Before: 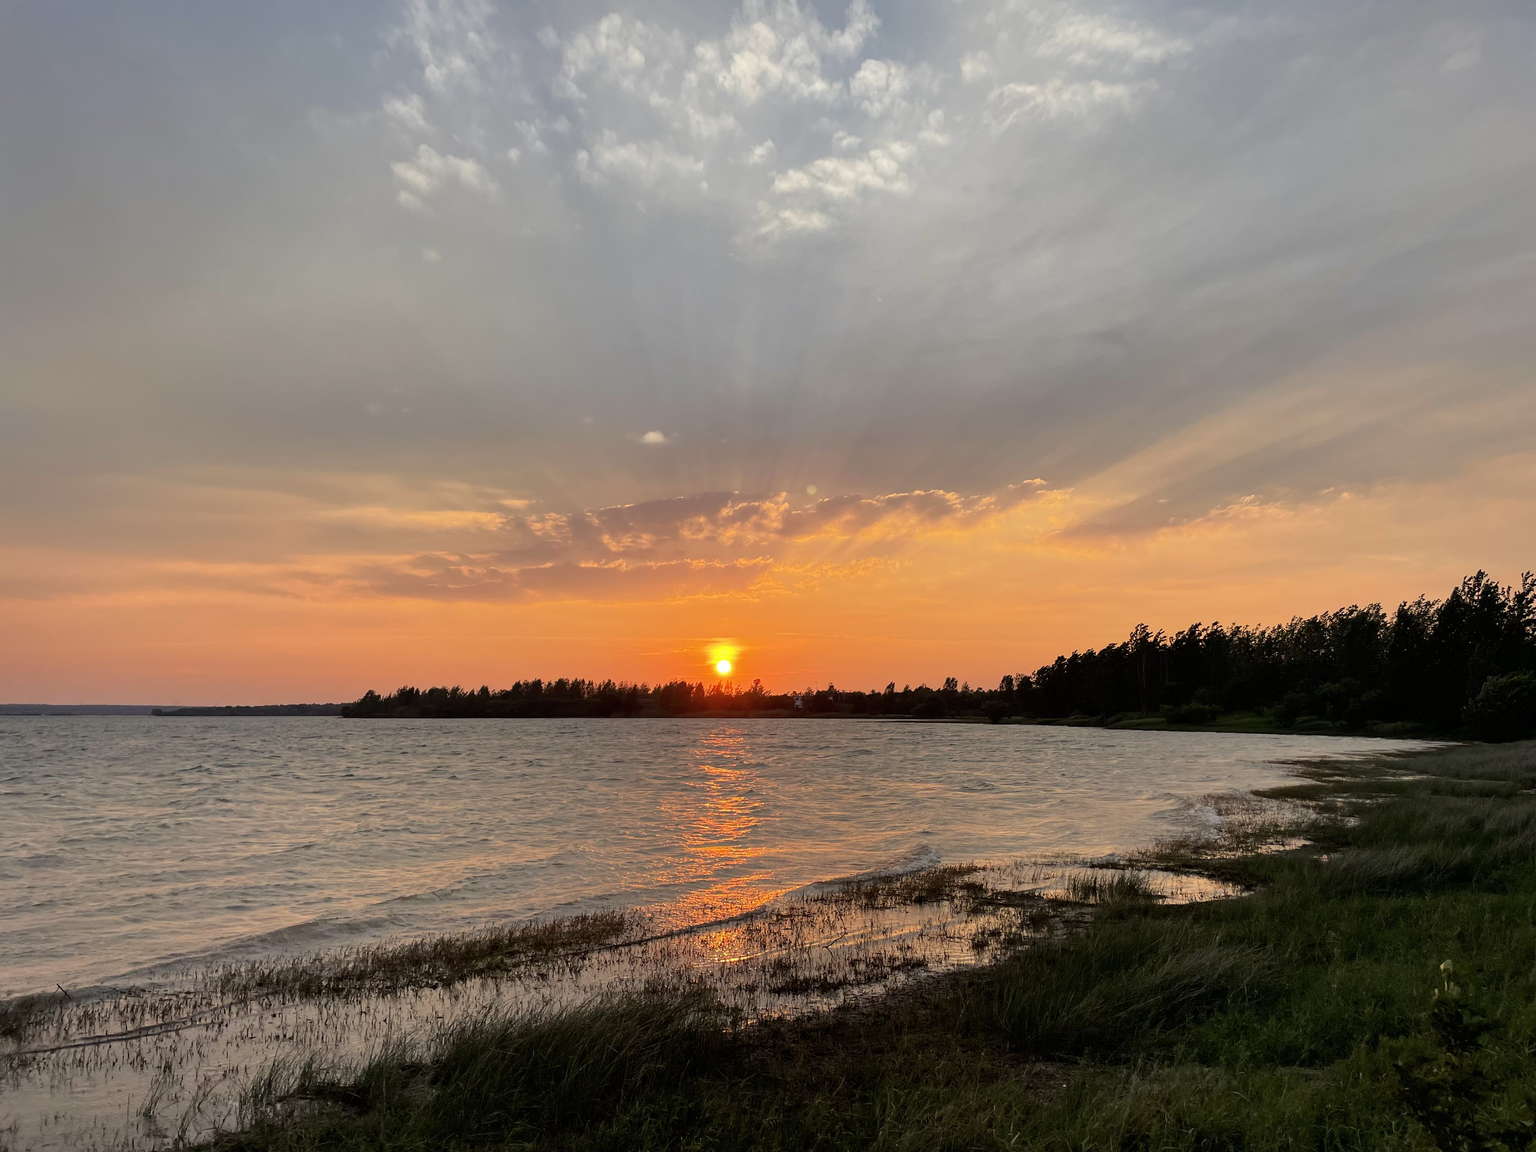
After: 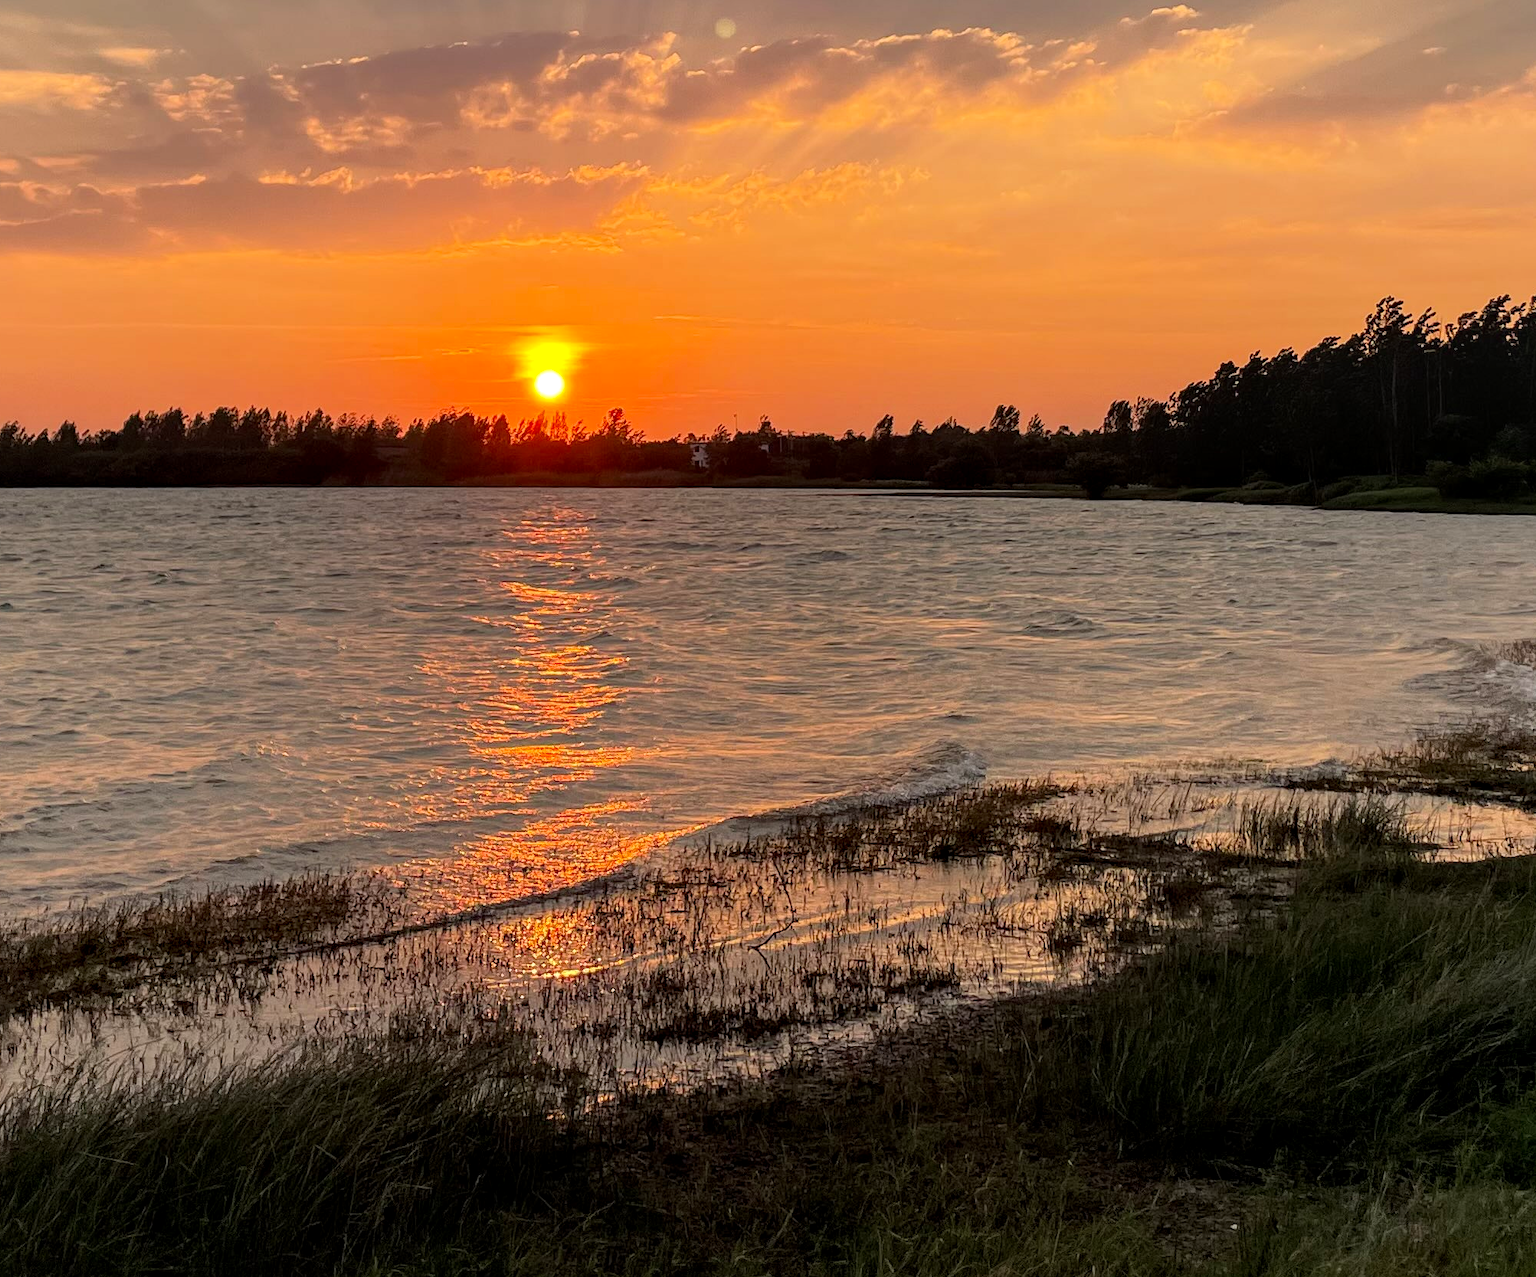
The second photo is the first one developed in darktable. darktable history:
local contrast: on, module defaults
crop: left 29.35%, top 41.336%, right 20.91%, bottom 3.497%
